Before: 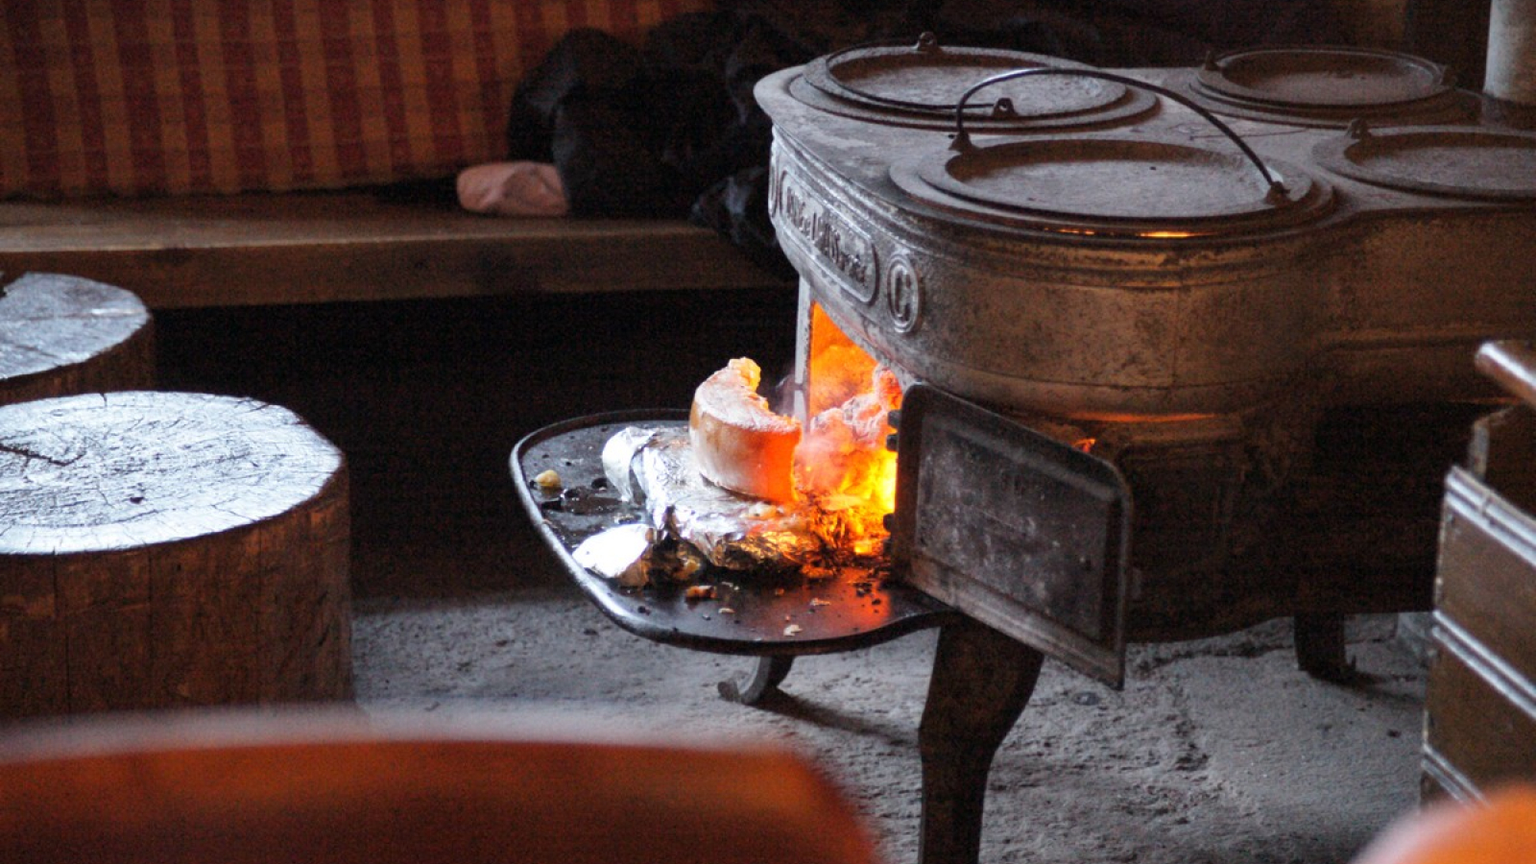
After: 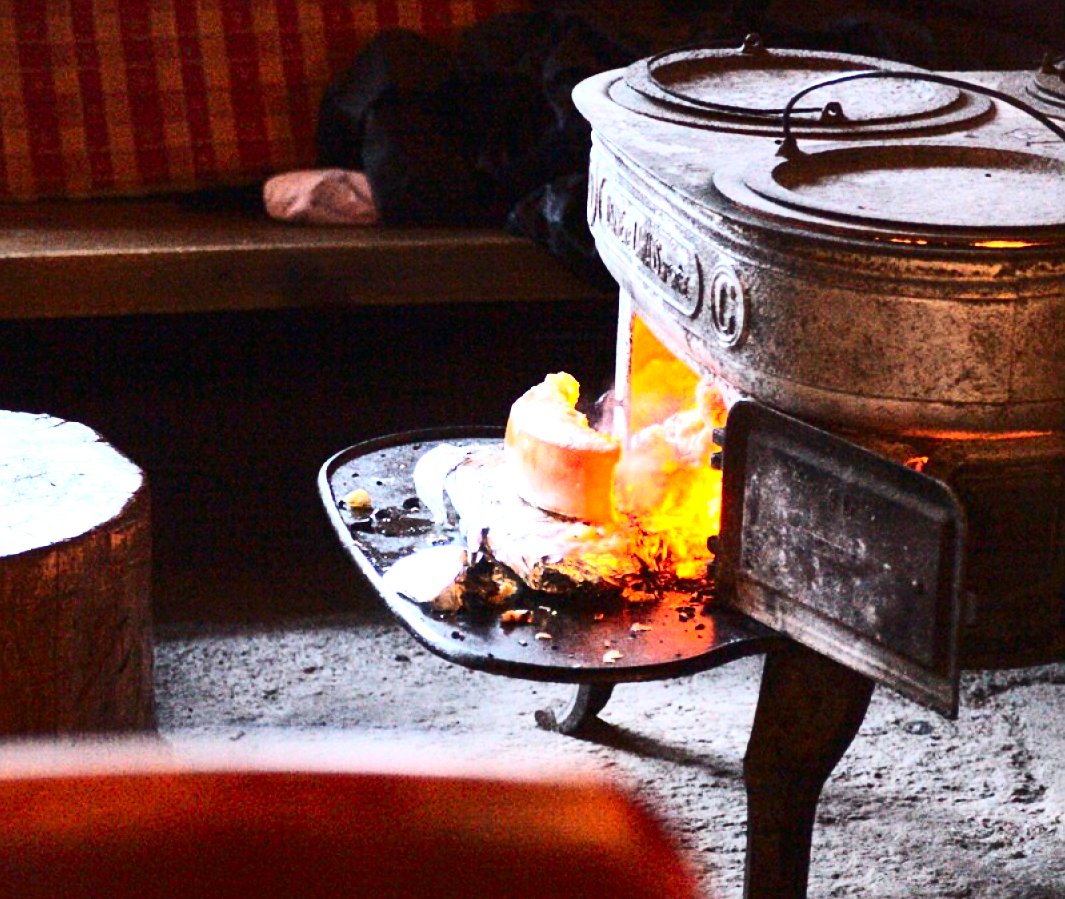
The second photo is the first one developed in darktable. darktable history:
exposure: black level correction 0, exposure 1.001 EV, compensate highlight preservation false
contrast brightness saturation: contrast 0.404, brightness 0.048, saturation 0.25
contrast equalizer: y [[0.5, 0.5, 0.468, 0.5, 0.5, 0.5], [0.5 ×6], [0.5 ×6], [0 ×6], [0 ×6]]
sharpen: amount 0.203
crop and rotate: left 13.434%, right 19.946%
